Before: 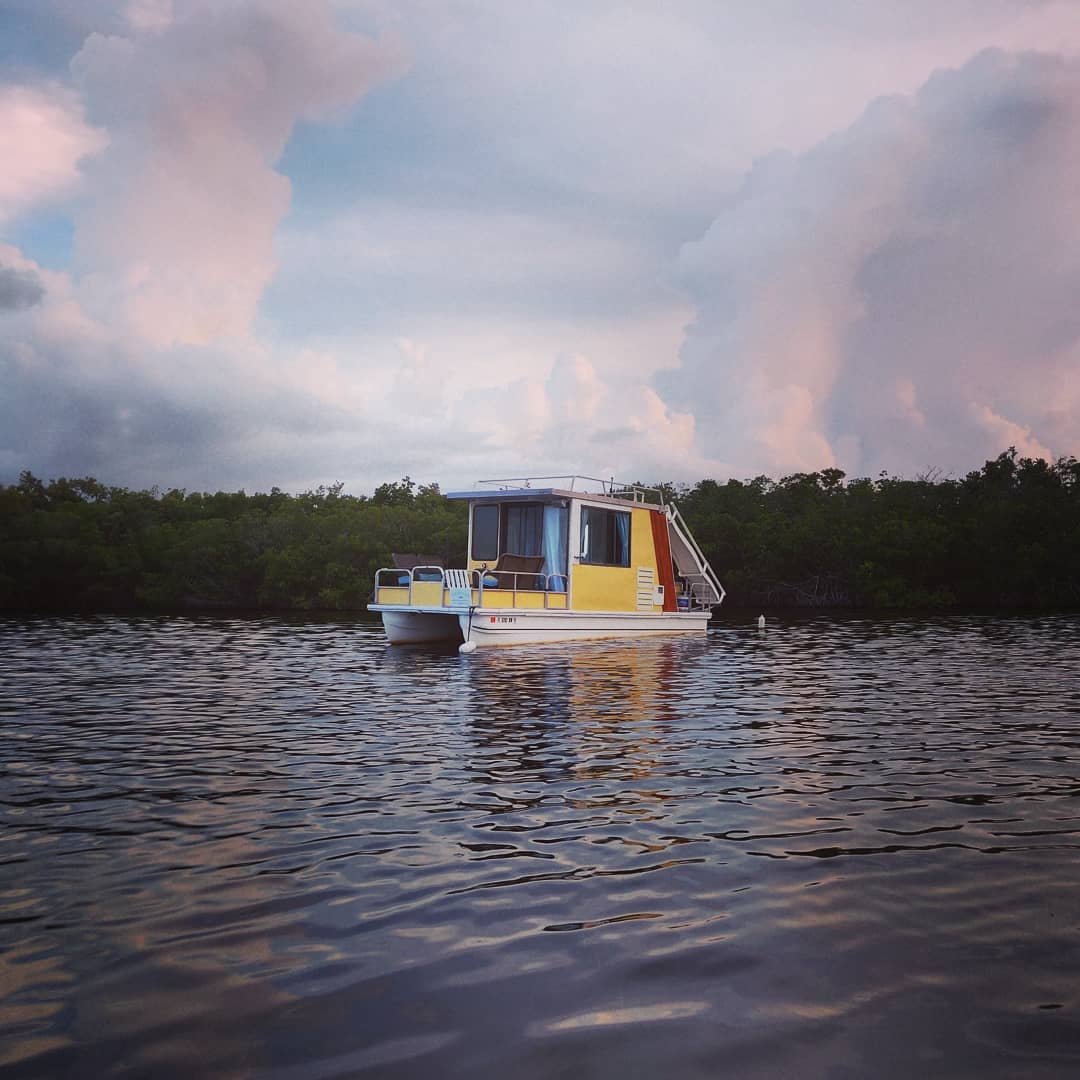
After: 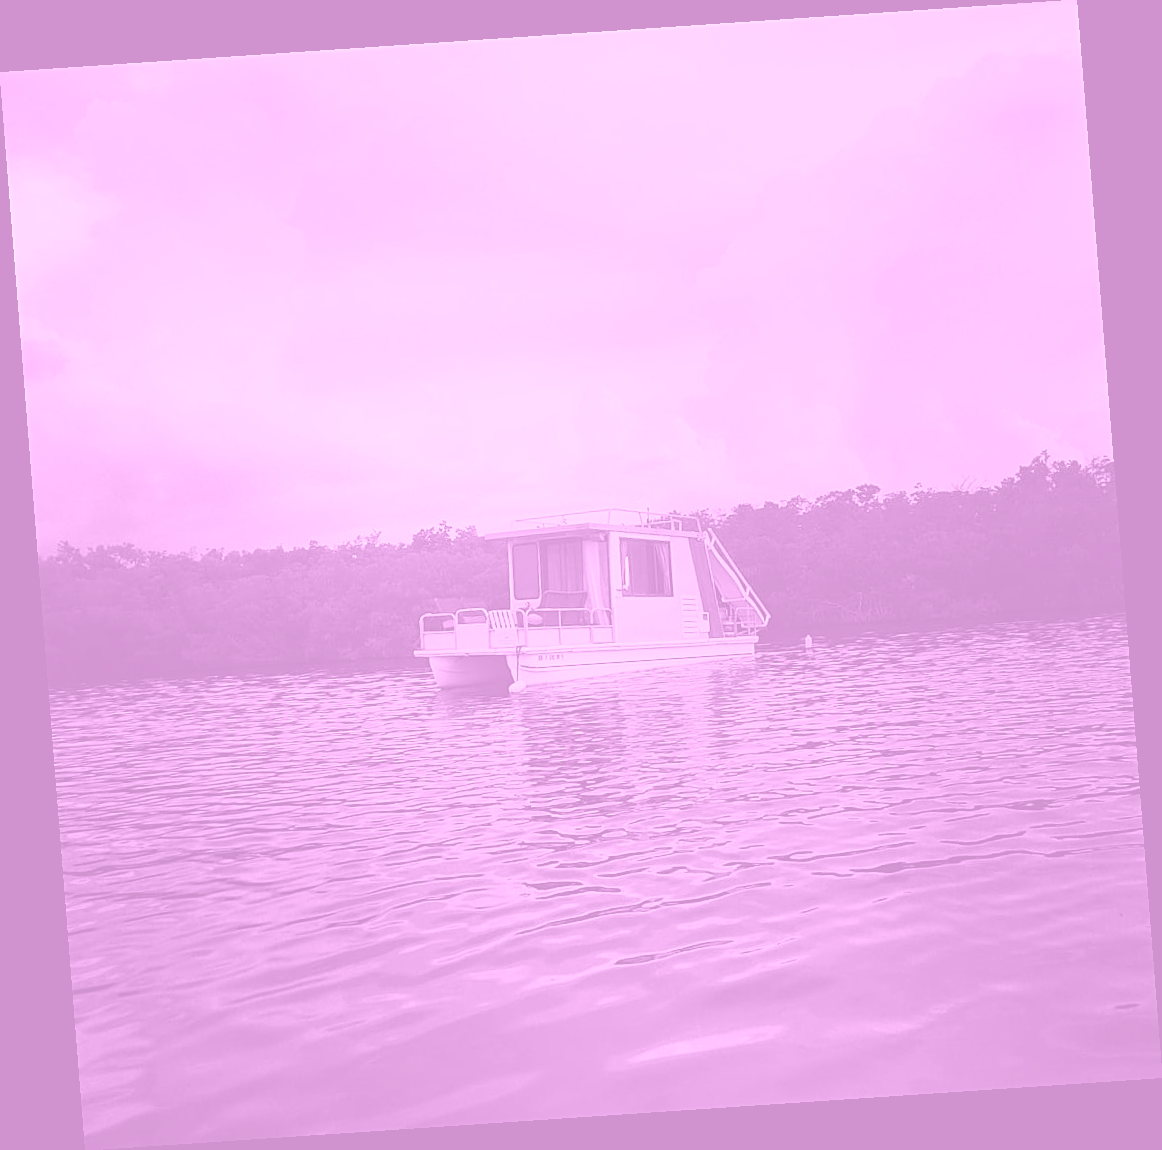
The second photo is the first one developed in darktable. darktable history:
local contrast: mode bilateral grid, contrast 20, coarseness 50, detail 120%, midtone range 0.2
colorize: hue 331.2°, saturation 75%, source mix 30.28%, lightness 70.52%, version 1
rotate and perspective: rotation -4.2°, shear 0.006, automatic cropping off
sharpen: on, module defaults
